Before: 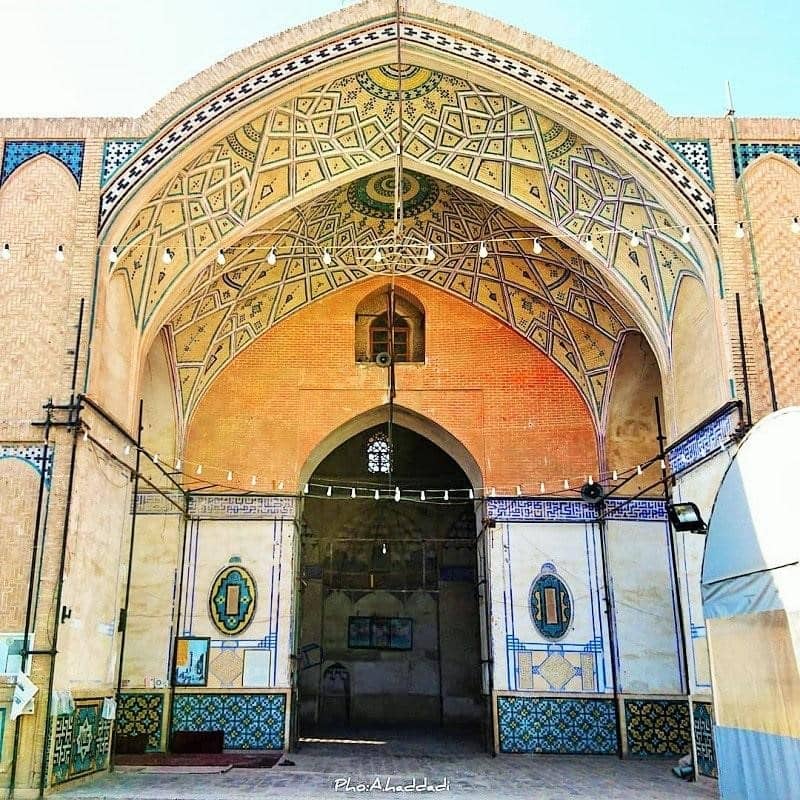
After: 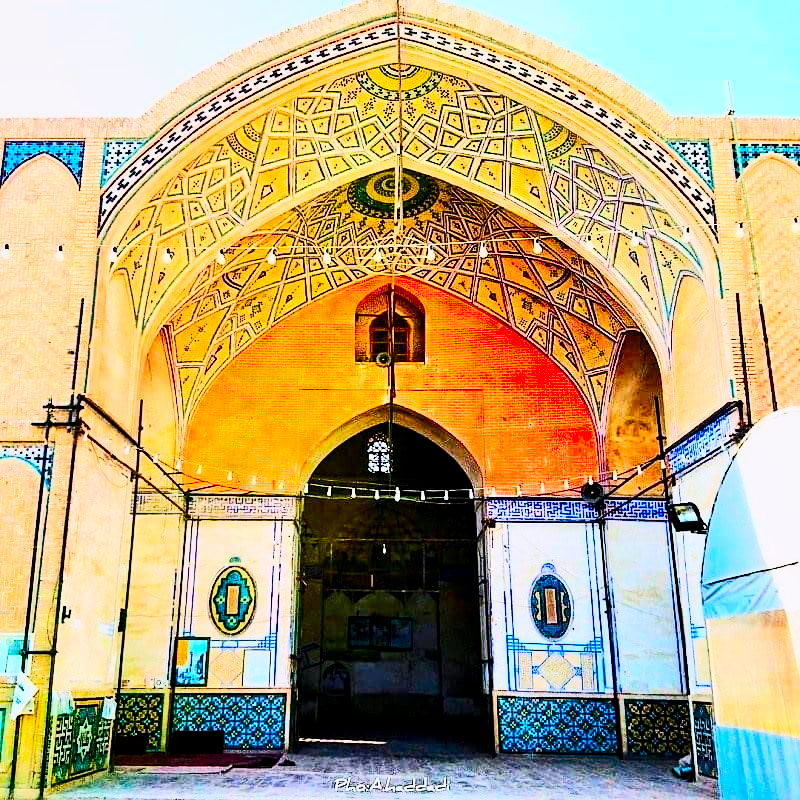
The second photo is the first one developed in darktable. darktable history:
color correction: highlights a* 1.51, highlights b* -1.89, saturation 2.44
tone equalizer: -8 EV -0.382 EV, -7 EV -0.42 EV, -6 EV -0.304 EV, -5 EV -0.256 EV, -3 EV 0.222 EV, -2 EV 0.354 EV, -1 EV 0.407 EV, +0 EV 0.439 EV, edges refinement/feathering 500, mask exposure compensation -1.57 EV, preserve details no
local contrast: highlights 104%, shadows 99%, detail 119%, midtone range 0.2
filmic rgb: black relative exposure -7.18 EV, white relative exposure 5.37 EV, hardness 3.02
contrast brightness saturation: contrast 0.37, brightness 0.097
